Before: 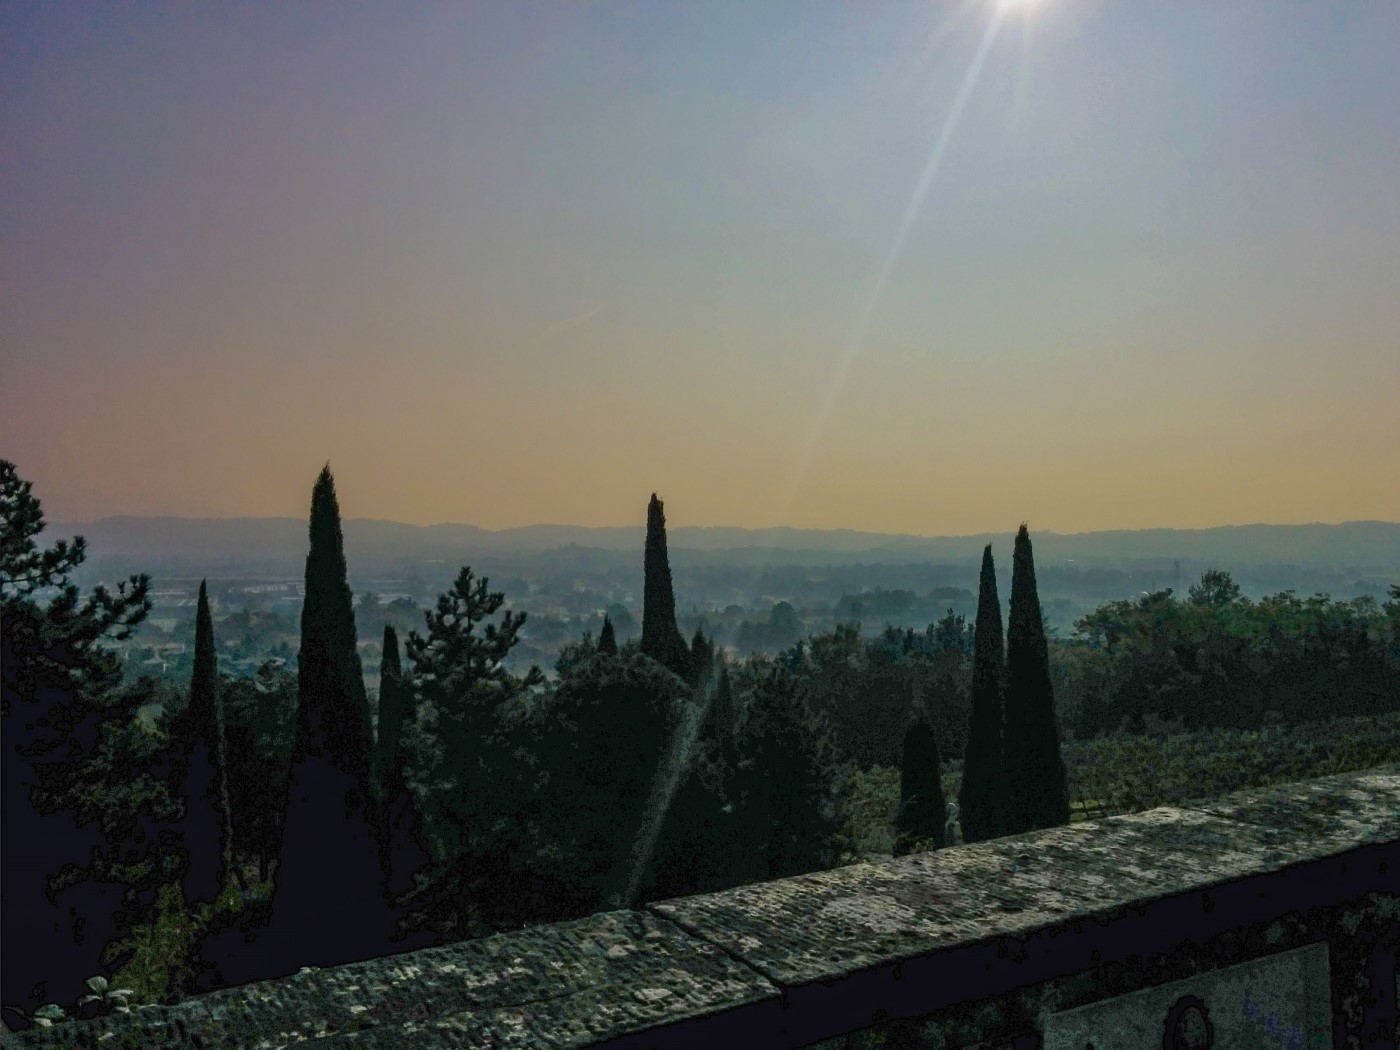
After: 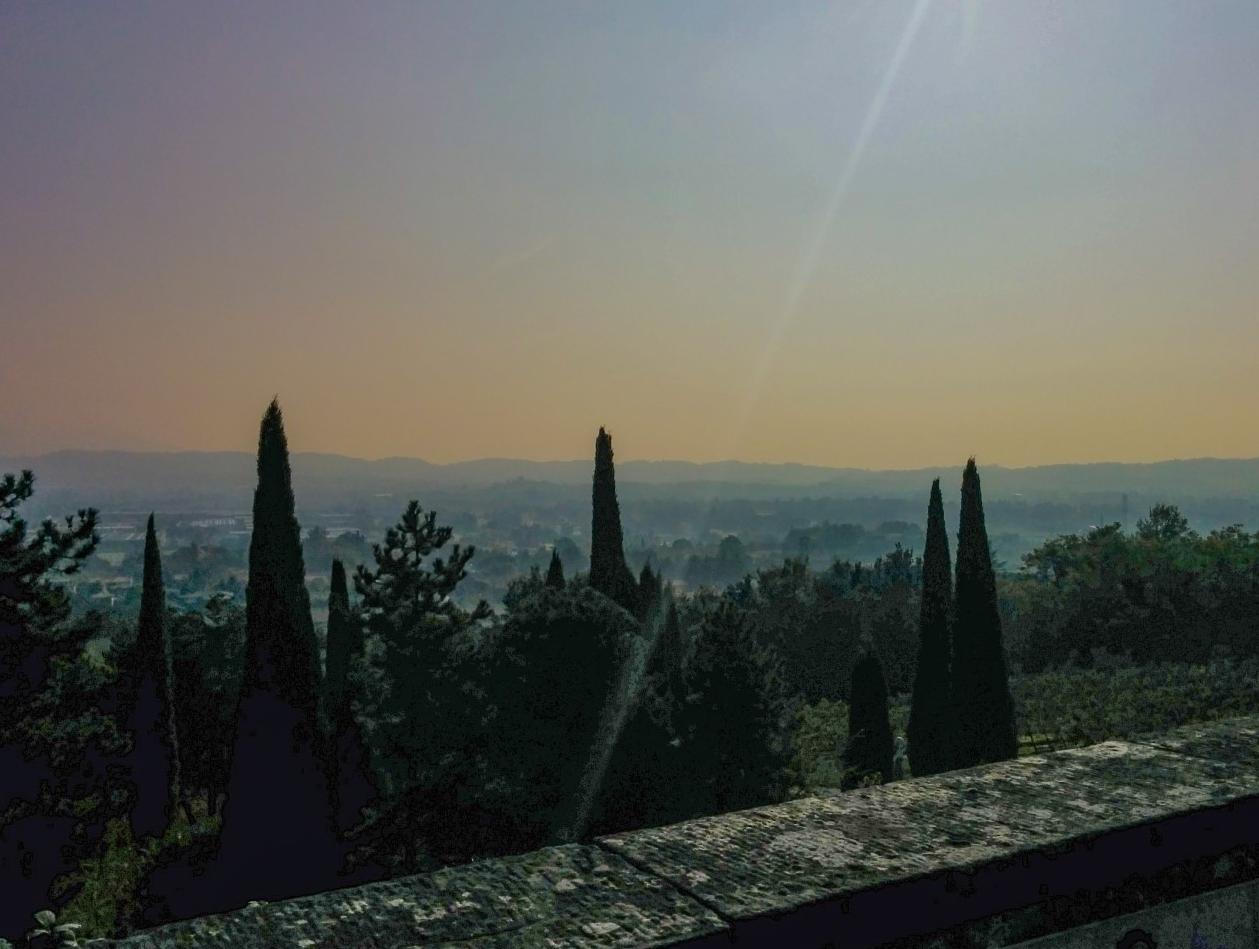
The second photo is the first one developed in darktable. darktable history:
crop: left 3.745%, top 6.371%, right 6.283%, bottom 3.183%
